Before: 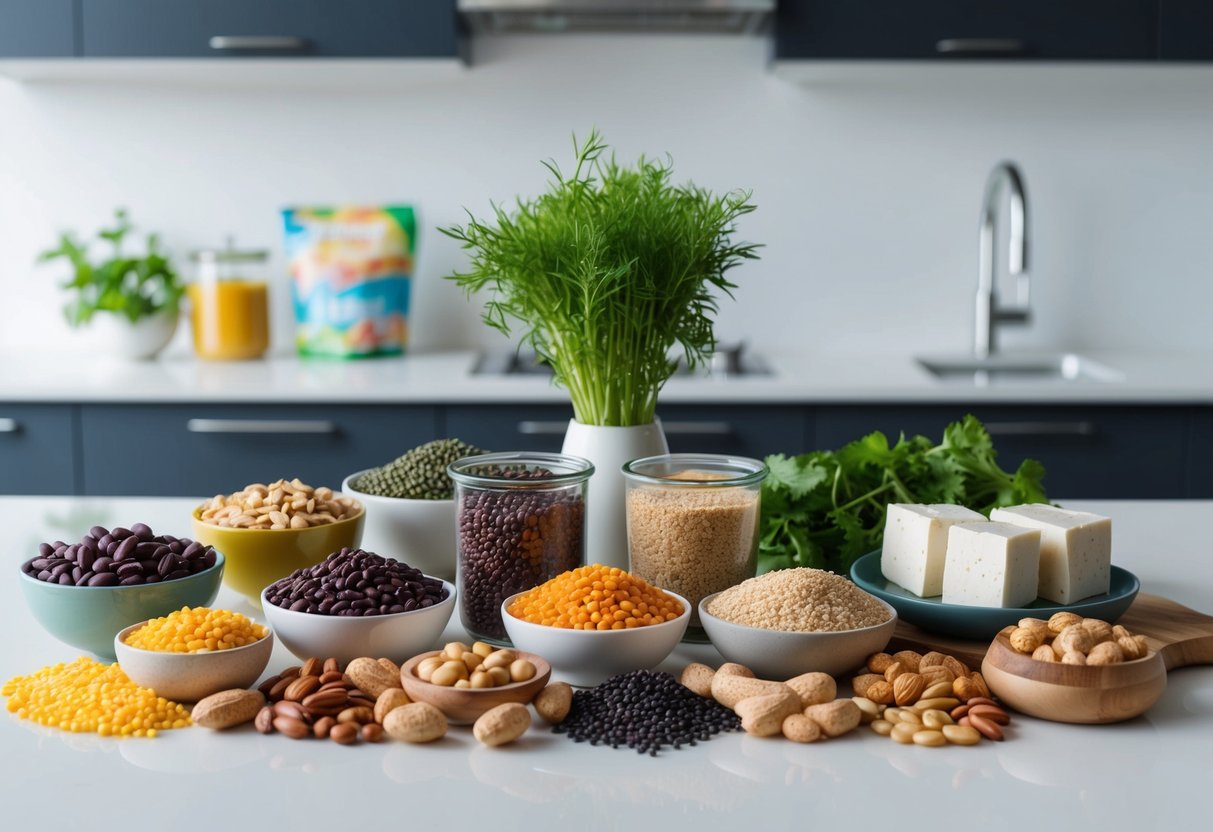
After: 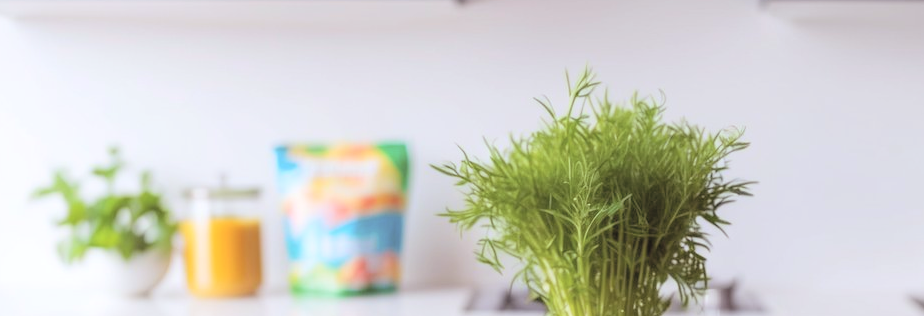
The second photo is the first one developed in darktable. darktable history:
crop: left 0.579%, top 7.627%, right 23.167%, bottom 54.275%
global tonemap: drago (0.7, 100)
rgb levels: mode RGB, independent channels, levels [[0, 0.474, 1], [0, 0.5, 1], [0, 0.5, 1]]
white balance: red 0.988, blue 1.017
